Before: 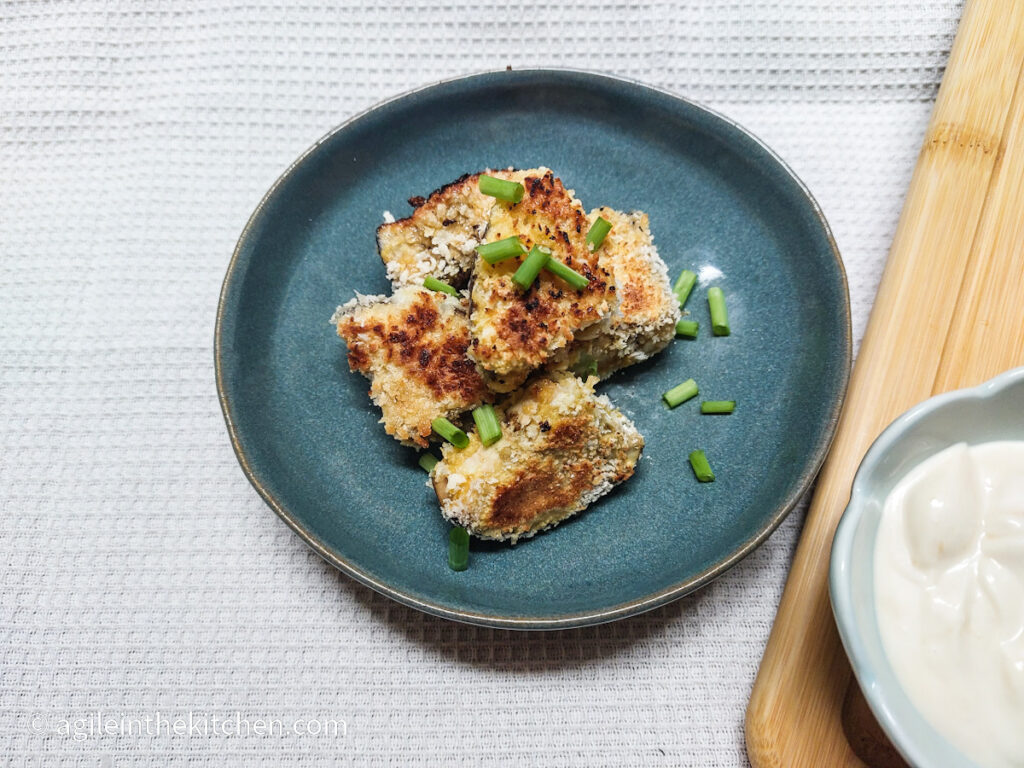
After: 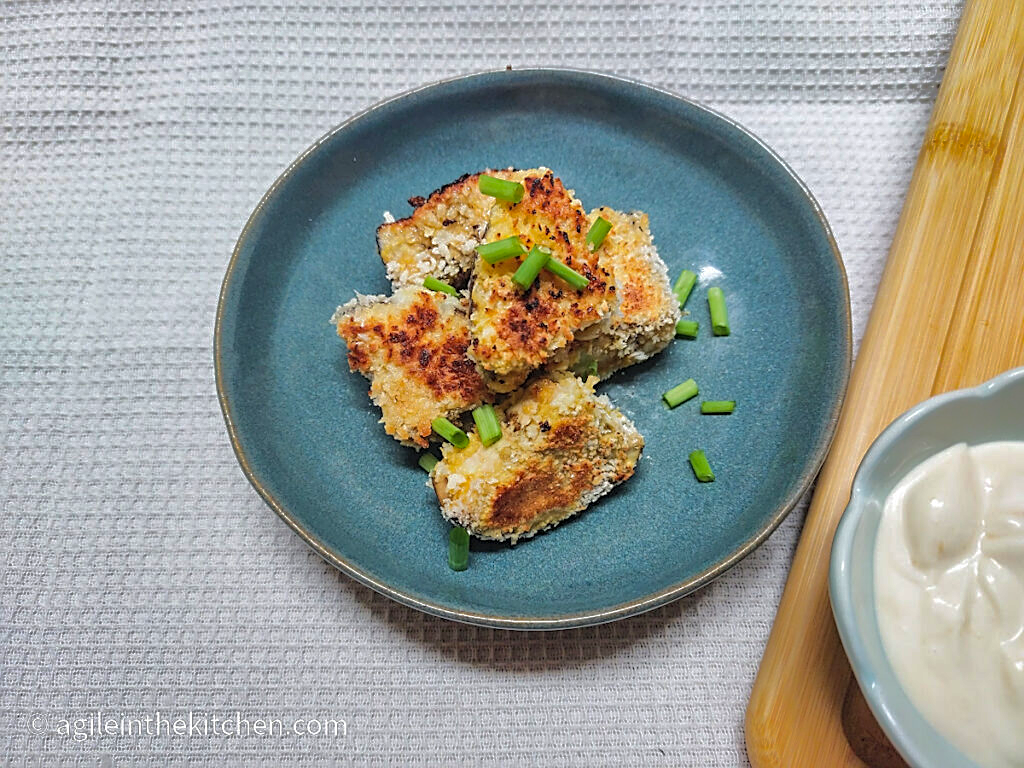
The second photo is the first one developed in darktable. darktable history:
shadows and highlights: shadows 25, highlights -70
sharpen: on, module defaults
contrast brightness saturation: brightness 0.09, saturation 0.19
